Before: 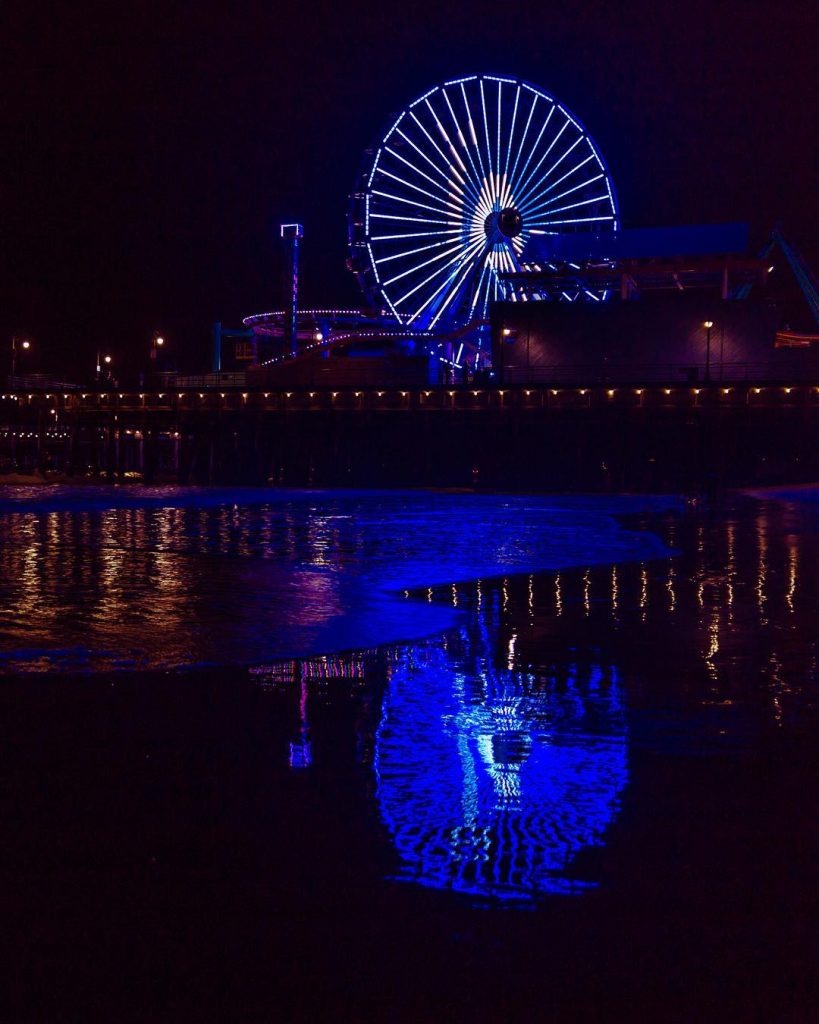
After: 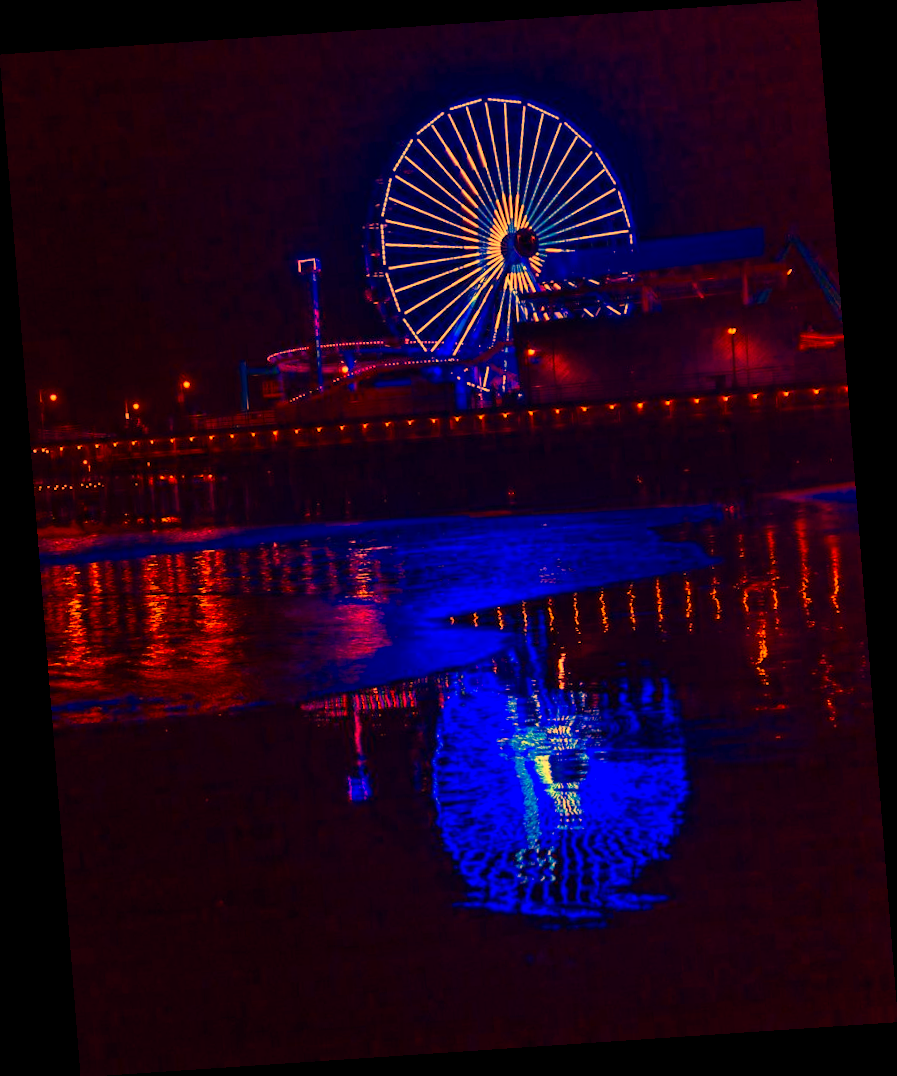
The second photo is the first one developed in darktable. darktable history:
color correction: saturation 1.8
rotate and perspective: rotation -4.2°, shear 0.006, automatic cropping off
white balance: red 1.467, blue 0.684
